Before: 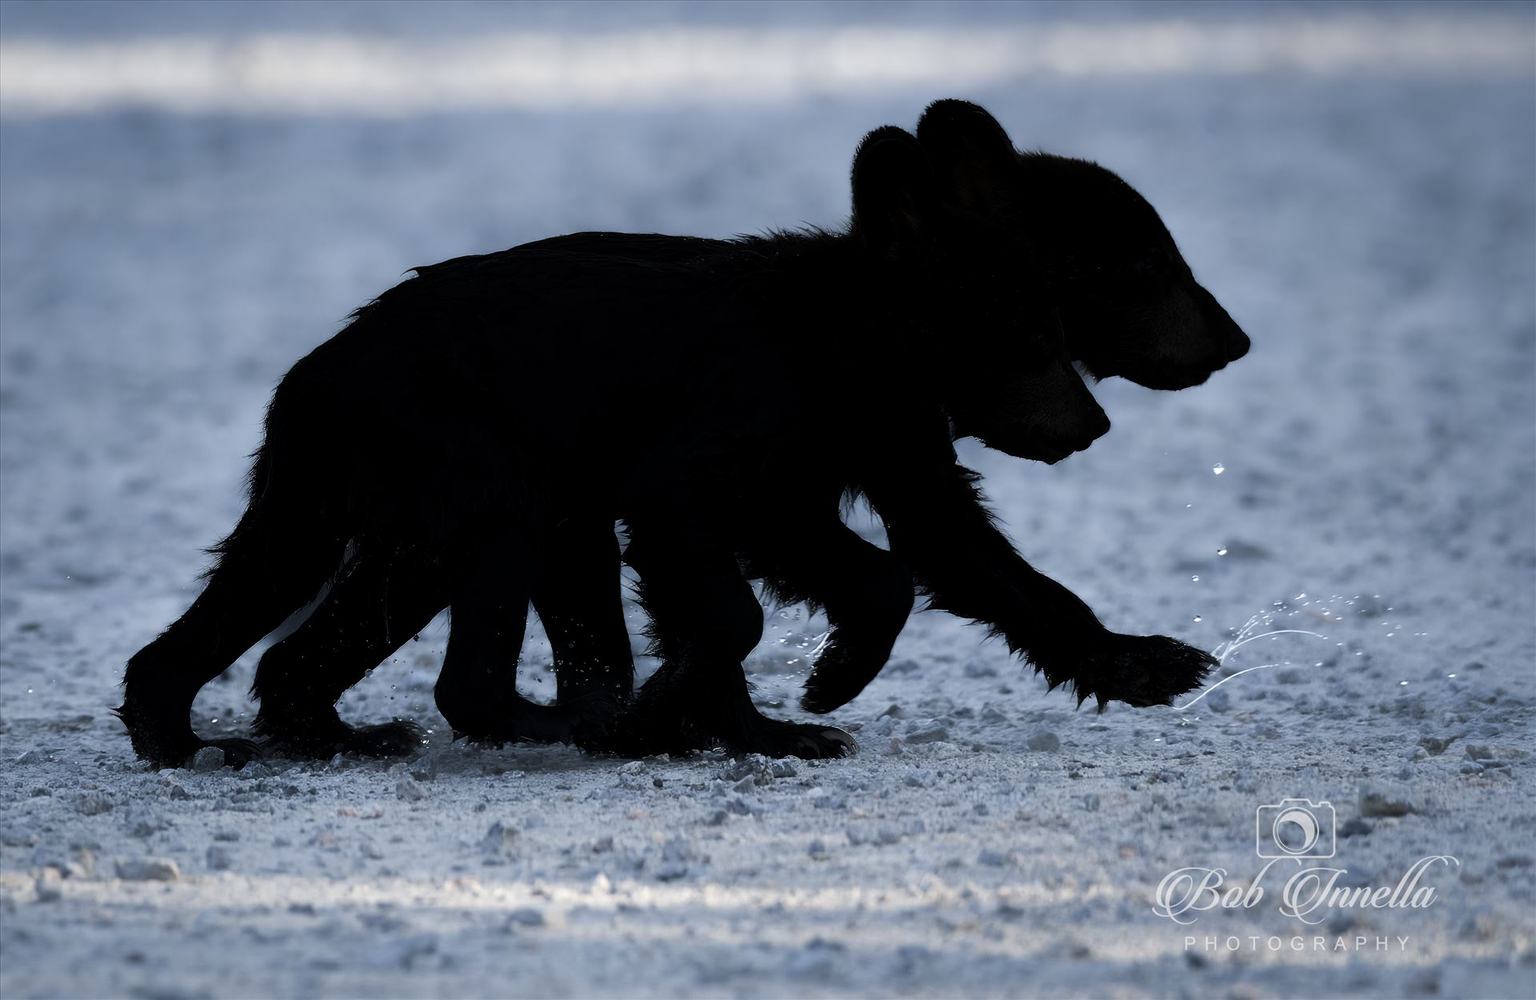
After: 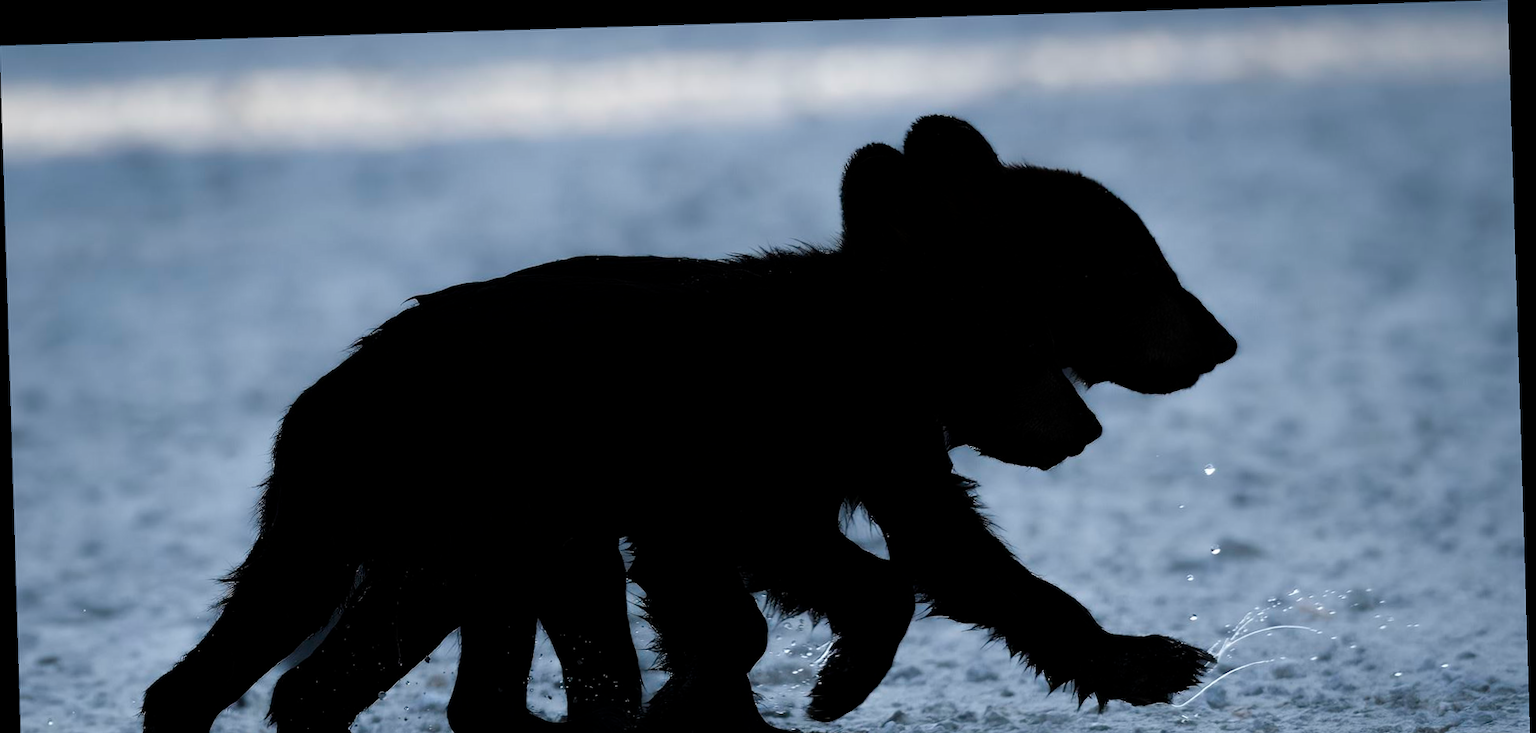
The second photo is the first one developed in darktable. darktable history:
rotate and perspective: rotation -1.75°, automatic cropping off
crop: bottom 28.576%
